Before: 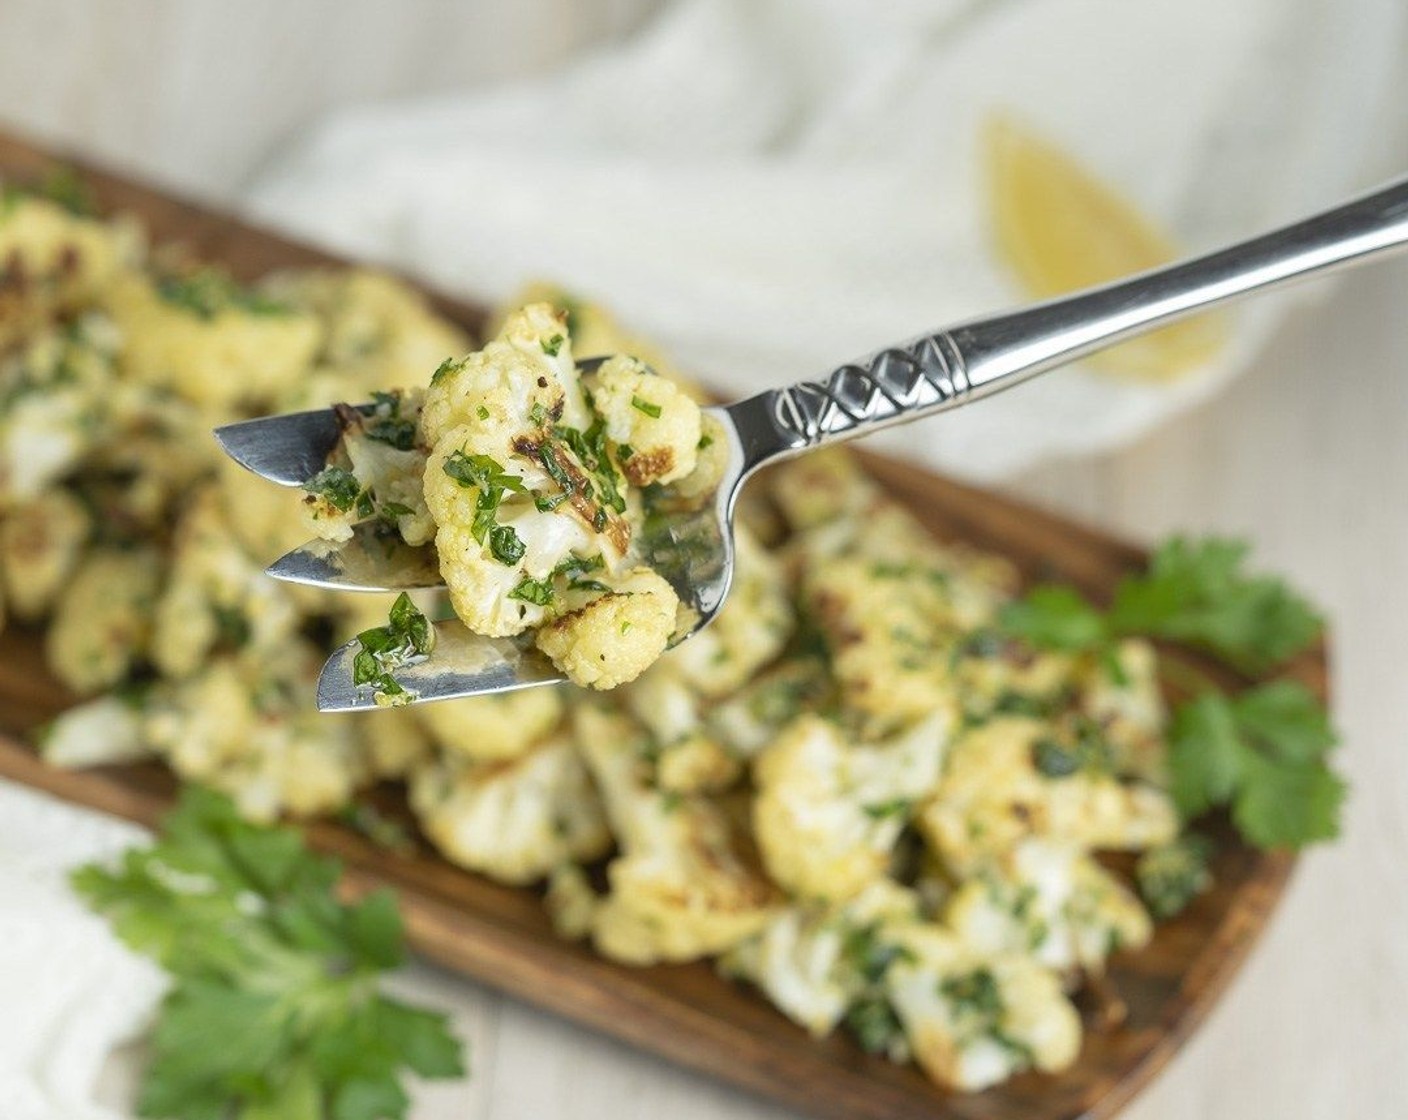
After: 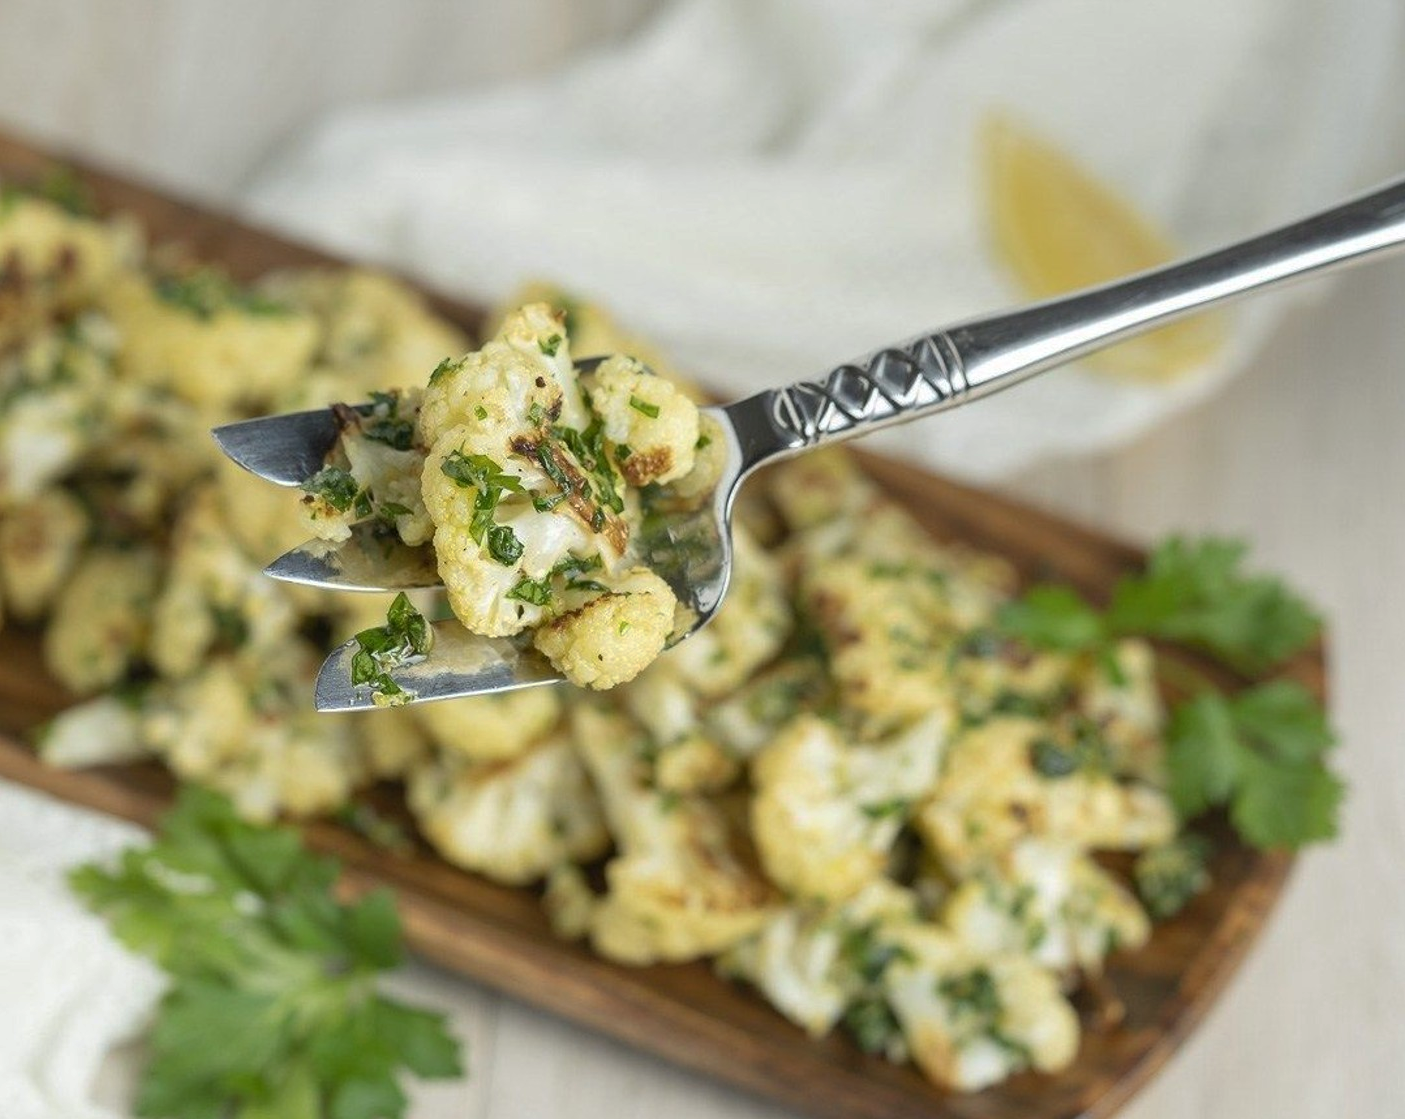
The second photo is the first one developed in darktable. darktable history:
base curve: curves: ch0 [(0, 0) (0.74, 0.67) (1, 1)], preserve colors none
crop: left 0.173%
